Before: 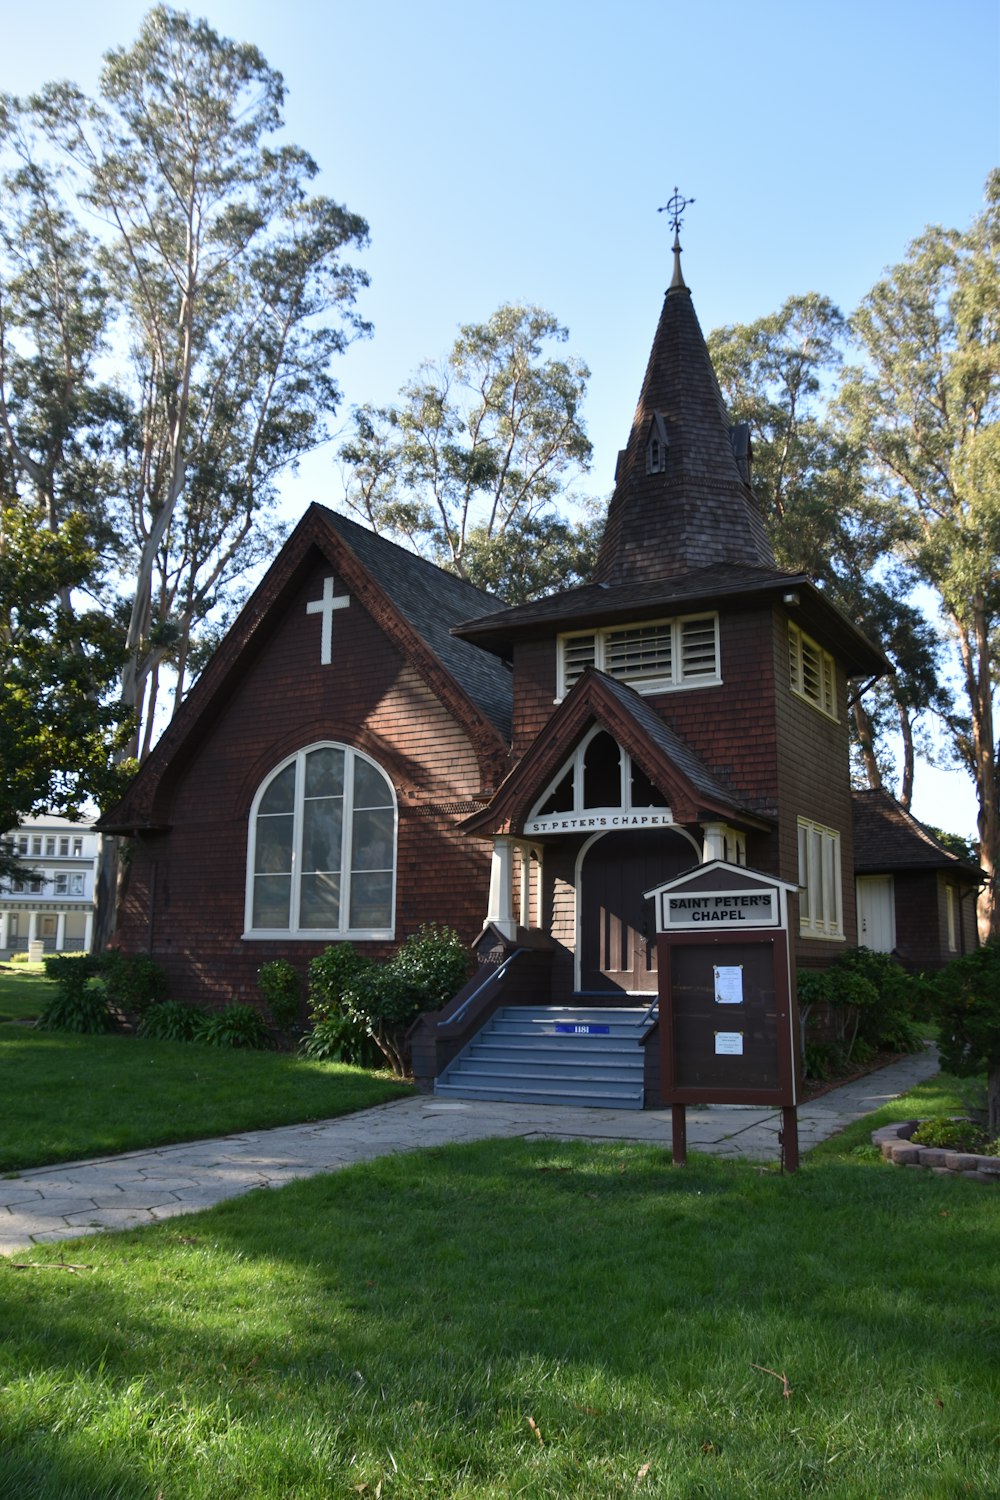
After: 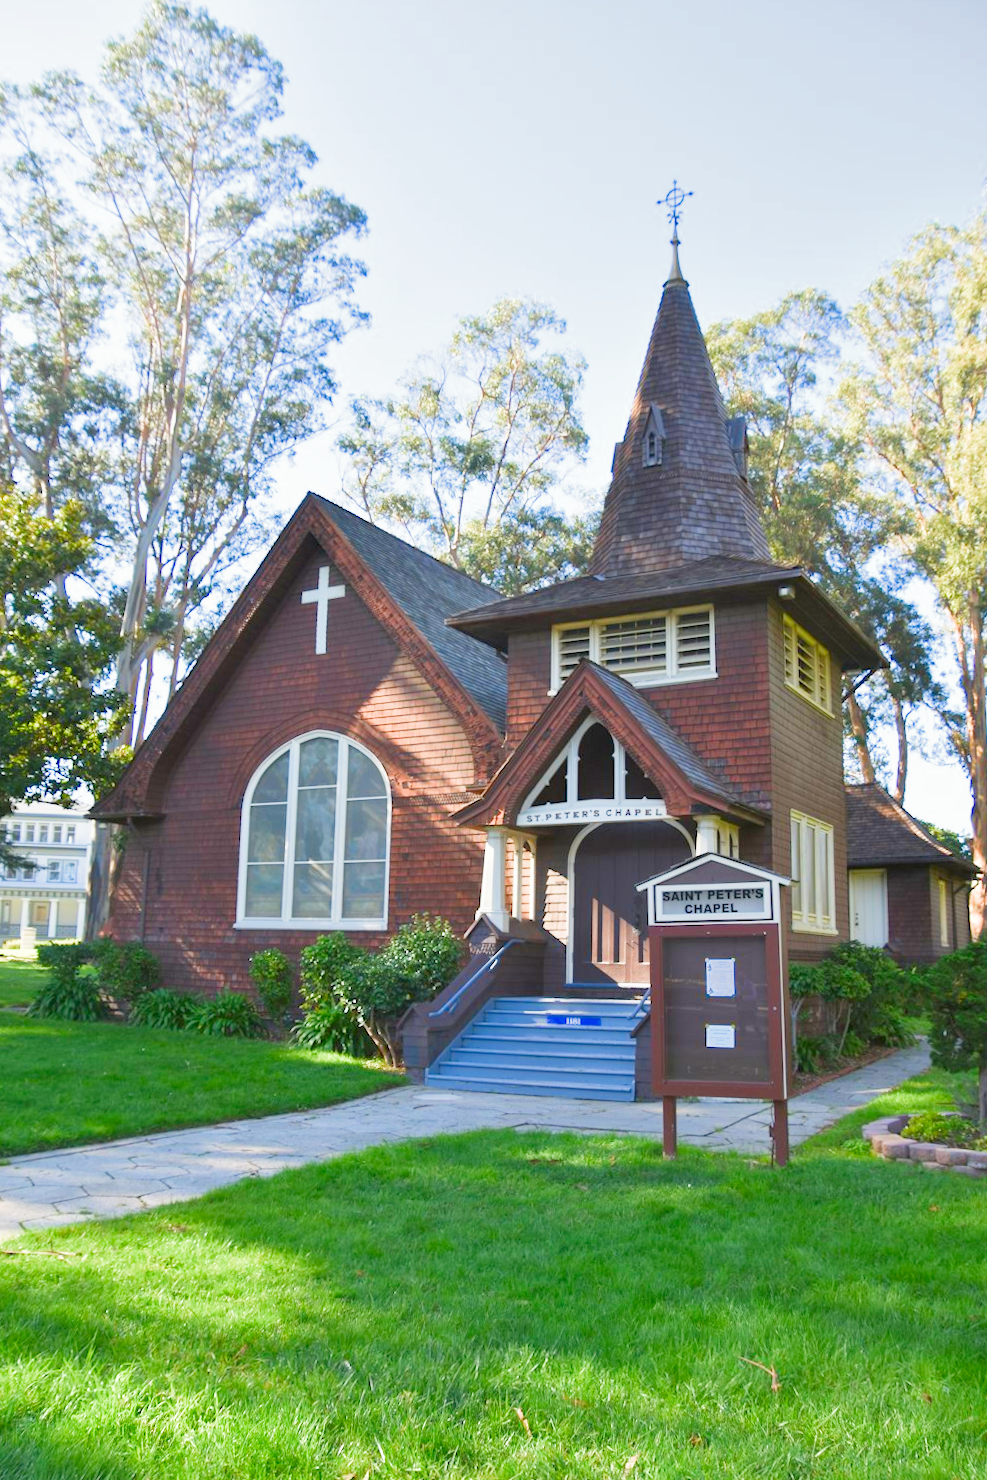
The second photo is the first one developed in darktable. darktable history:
color correction: saturation 1.34
filmic rgb: middle gray luminance 4.29%, black relative exposure -13 EV, white relative exposure 5 EV, threshold 6 EV, target black luminance 0%, hardness 5.19, latitude 59.69%, contrast 0.767, highlights saturation mix 5%, shadows ↔ highlights balance 25.95%, add noise in highlights 0, color science v3 (2019), use custom middle-gray values true, iterations of high-quality reconstruction 0, contrast in highlights soft, enable highlight reconstruction true
exposure: exposure 0.078 EV, compensate highlight preservation false
crop and rotate: angle -0.5°
